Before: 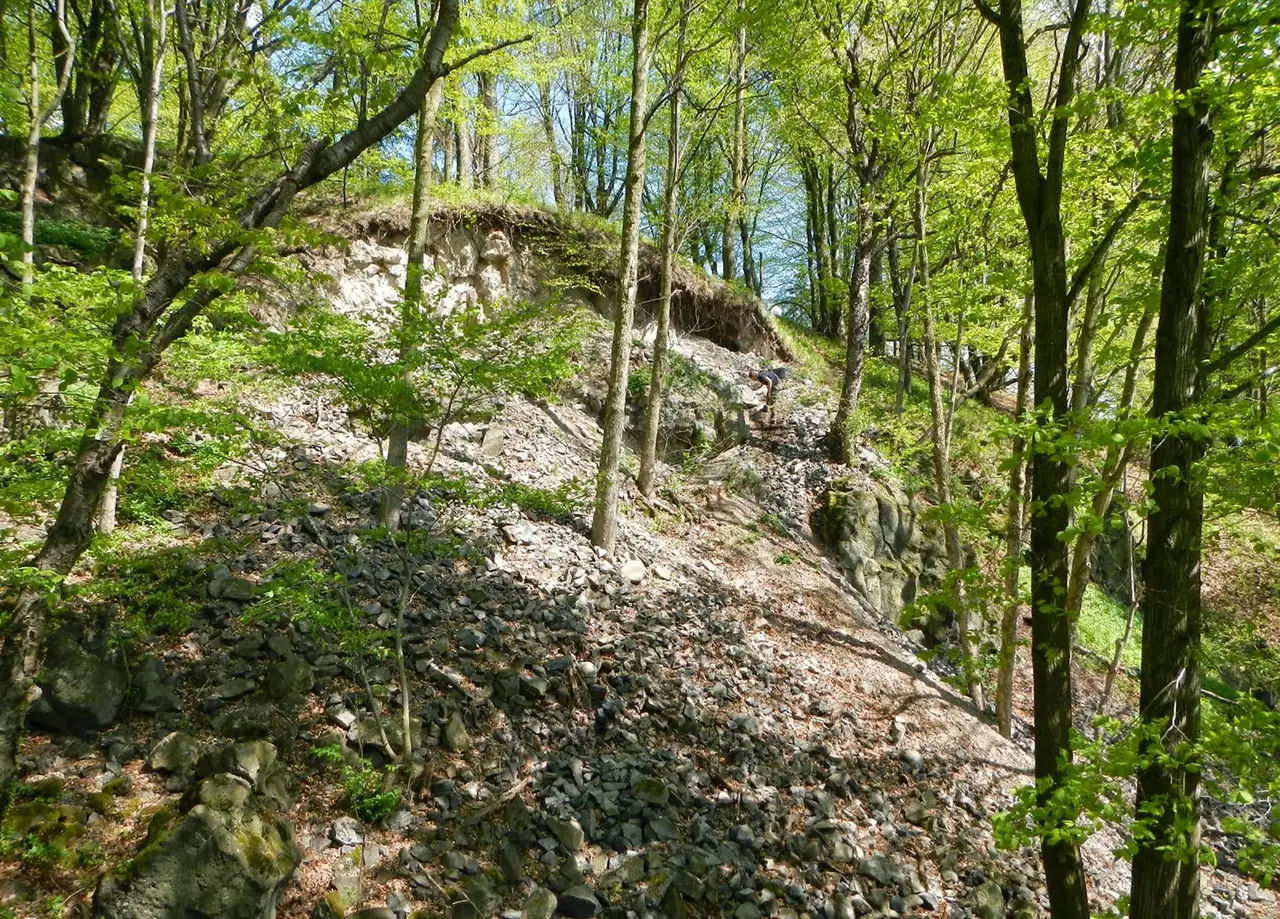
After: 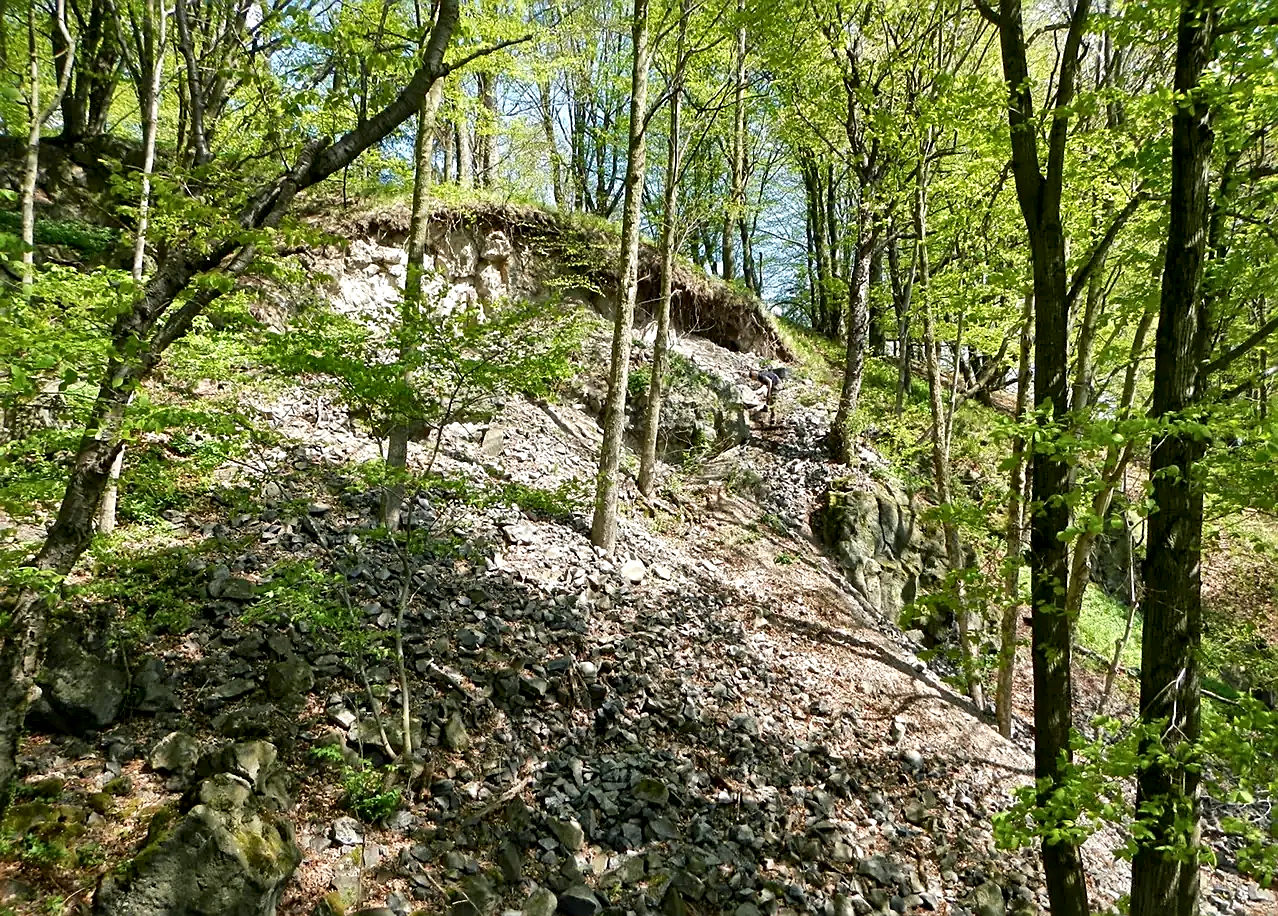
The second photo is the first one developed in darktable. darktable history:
crop: top 0.05%, bottom 0.098%
sharpen: on, module defaults
local contrast: mode bilateral grid, contrast 50, coarseness 50, detail 150%, midtone range 0.2
color balance: on, module defaults
